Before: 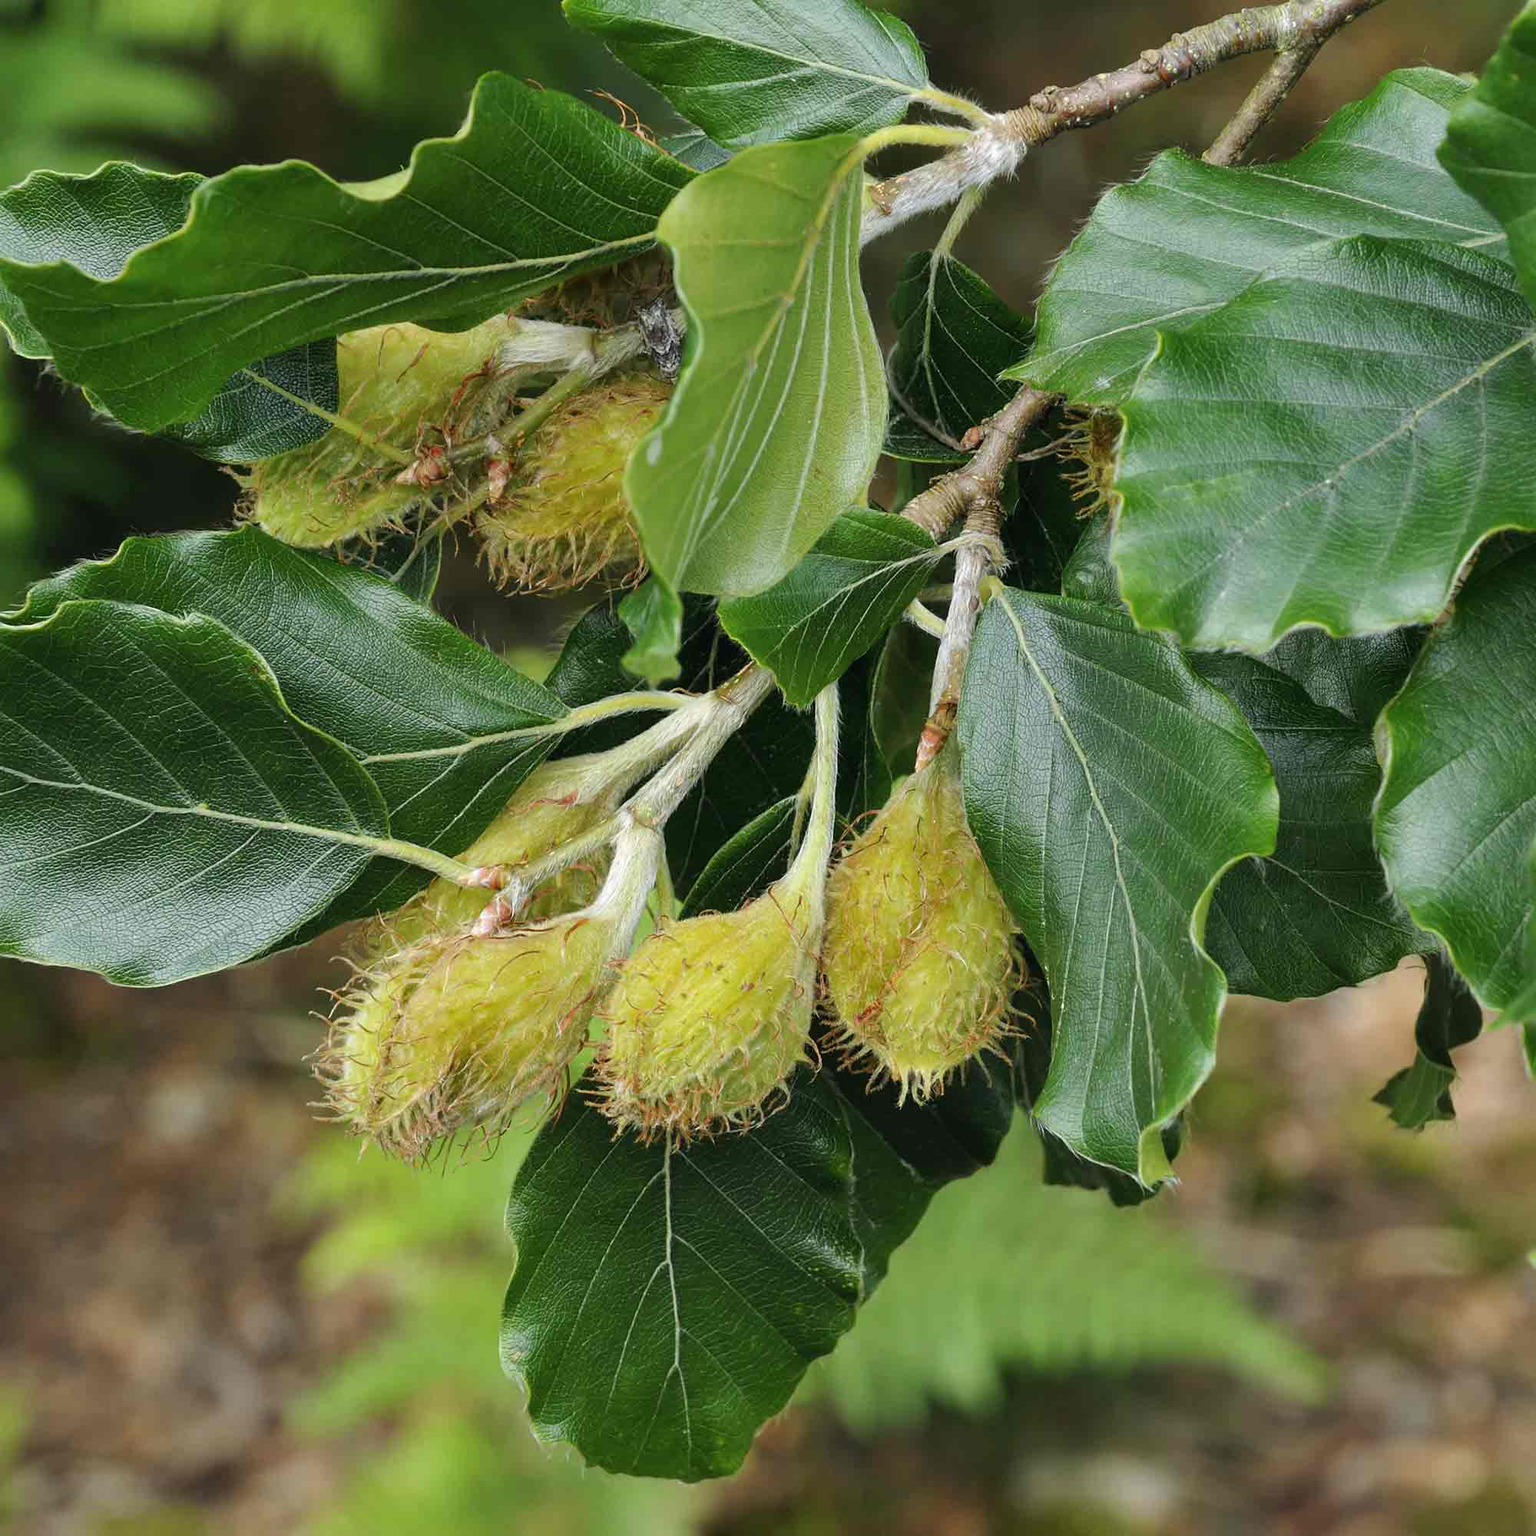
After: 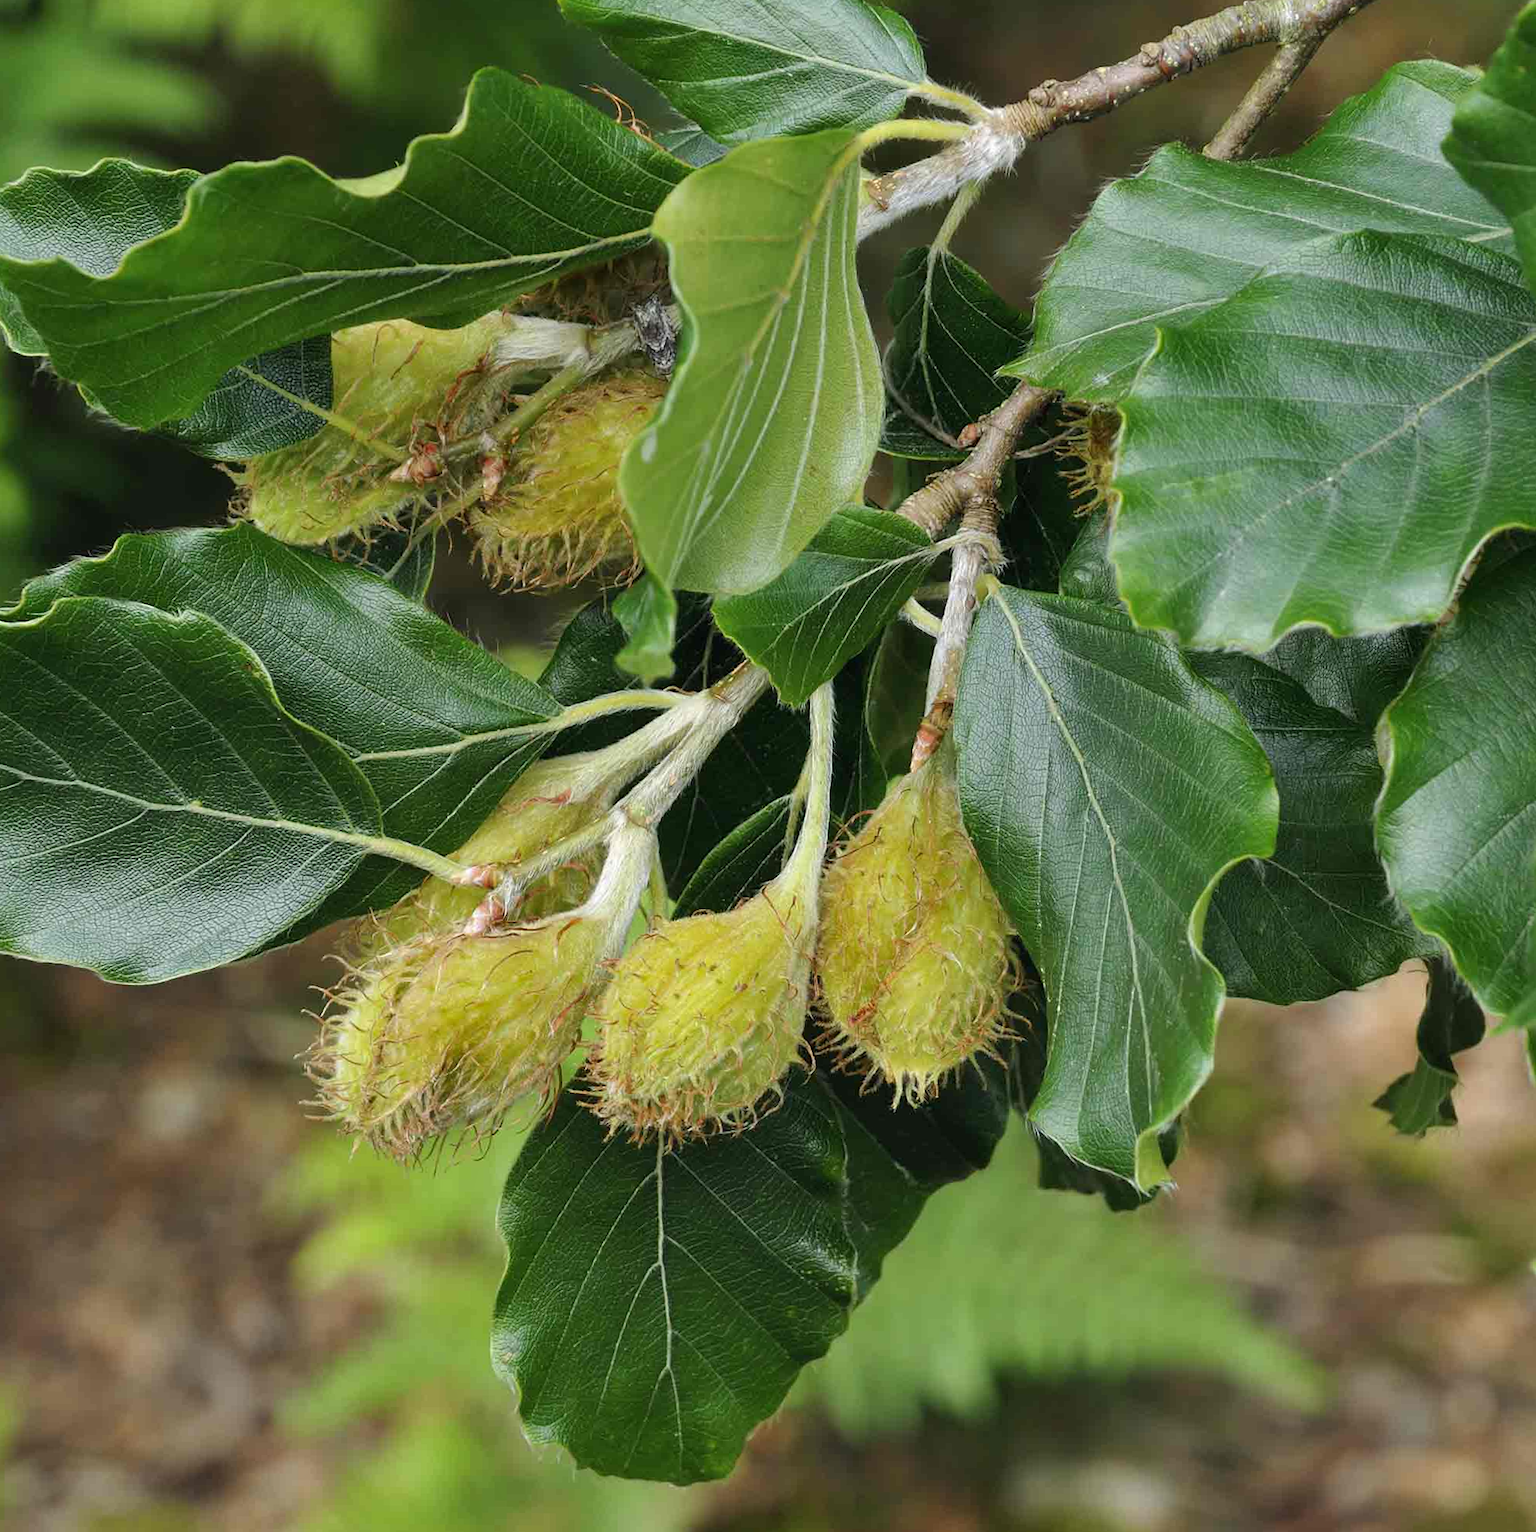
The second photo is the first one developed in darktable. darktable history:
rotate and perspective: rotation 0.192°, lens shift (horizontal) -0.015, crop left 0.005, crop right 0.996, crop top 0.006, crop bottom 0.99
shadows and highlights: shadows 5, soften with gaussian
